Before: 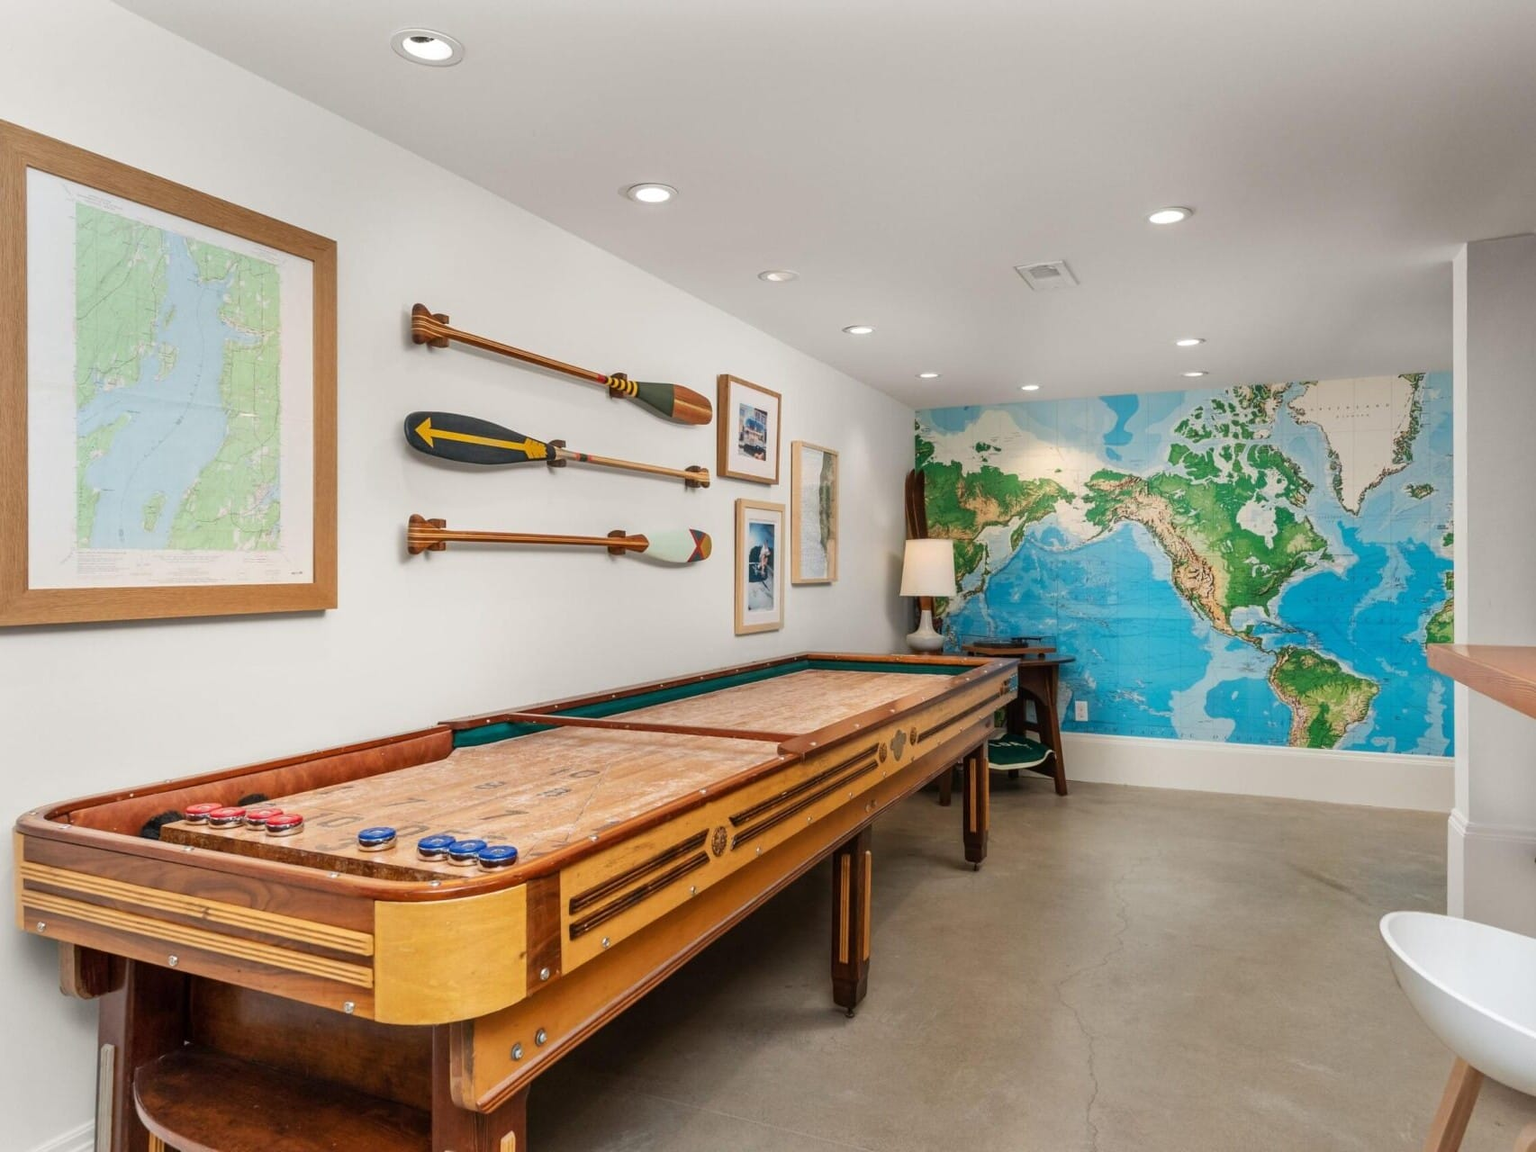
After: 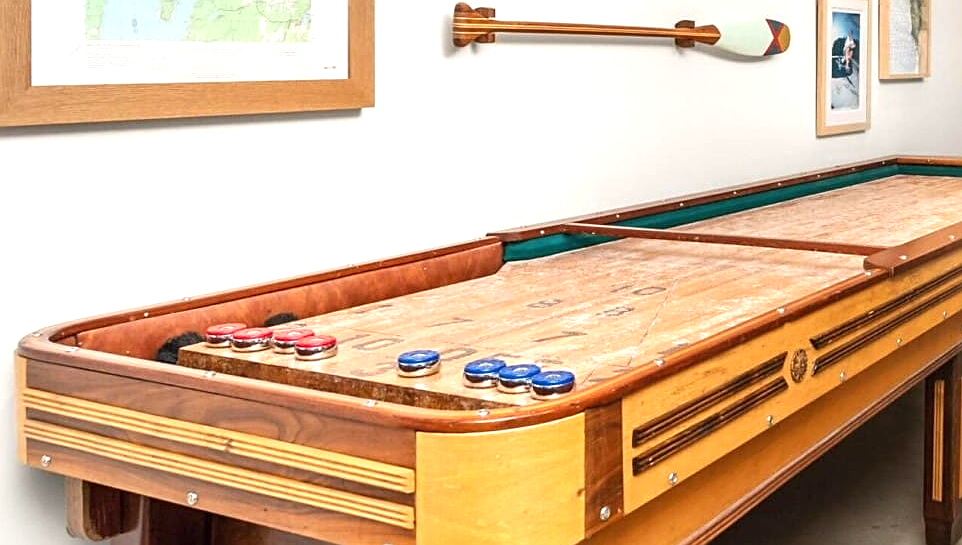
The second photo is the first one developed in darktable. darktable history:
crop: top 44.483%, right 43.593%, bottom 12.892%
exposure: black level correction 0, exposure 0.7 EV, compensate exposure bias true, compensate highlight preservation false
sharpen: on, module defaults
